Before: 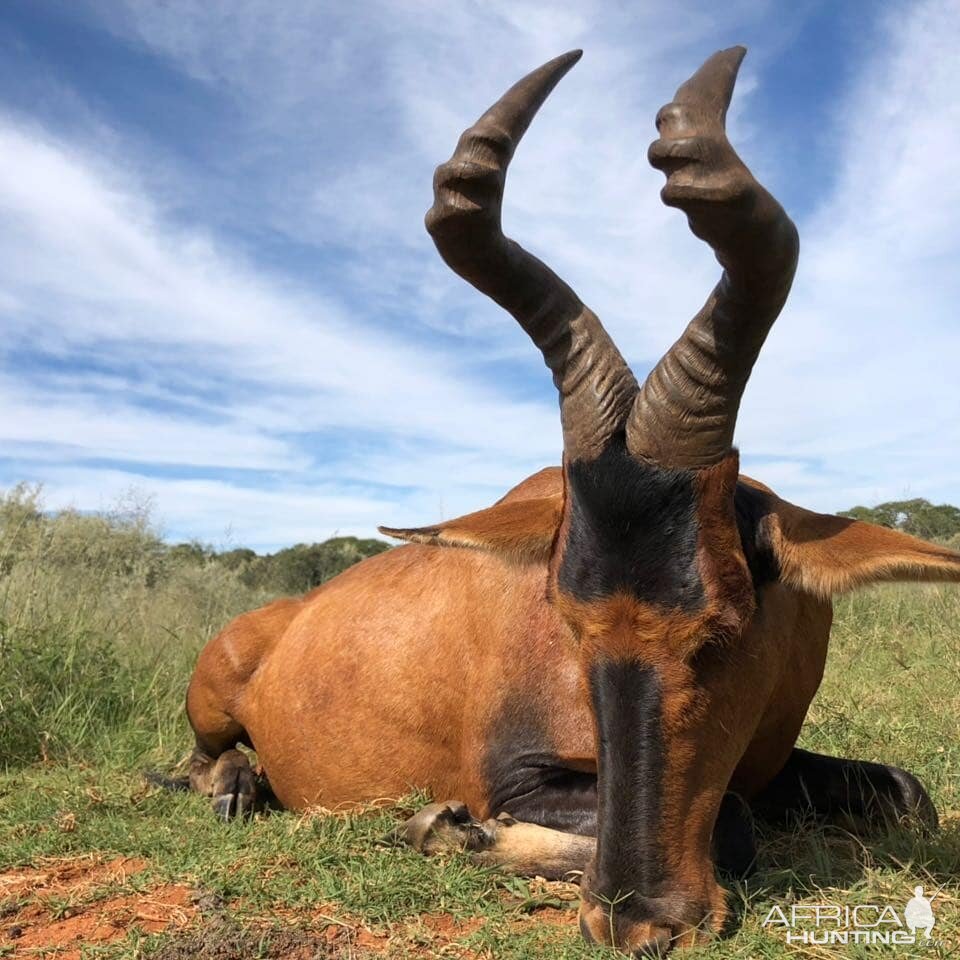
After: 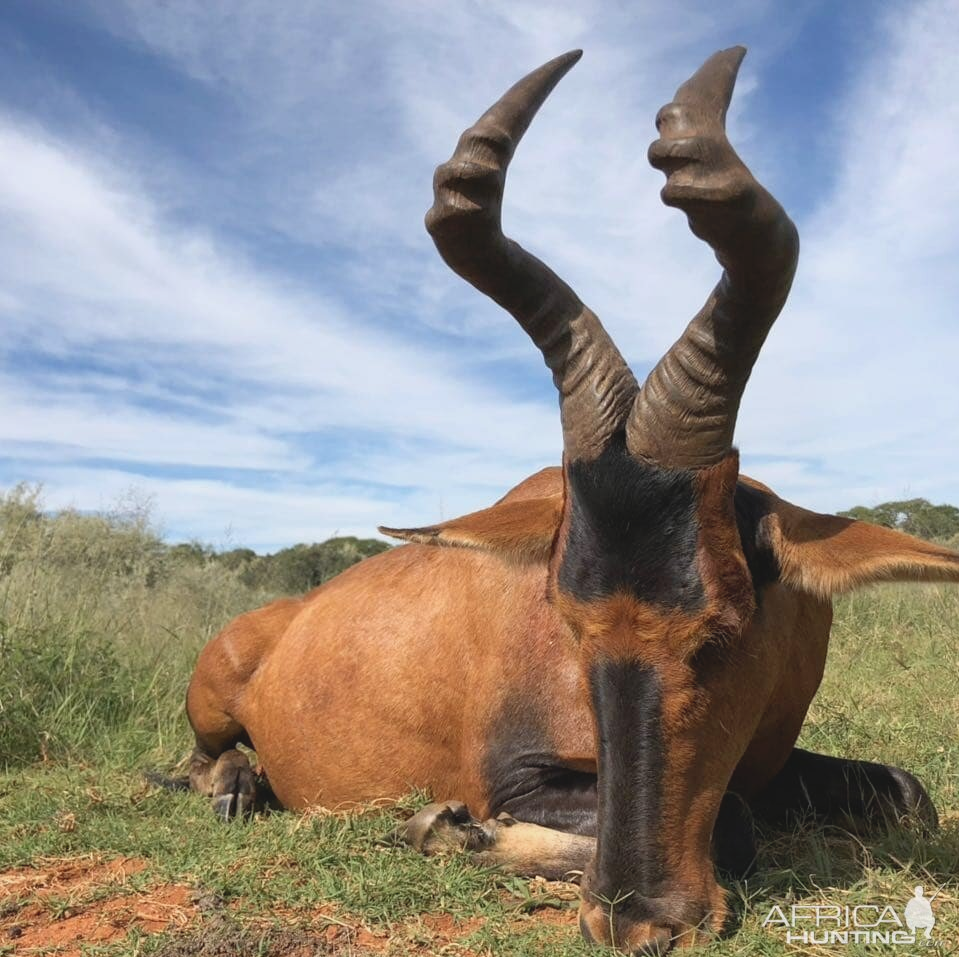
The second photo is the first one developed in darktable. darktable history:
tone curve: curves: ch0 [(0, 0.068) (1, 0.961)], preserve colors none
crop: top 0.101%, bottom 0.17%
